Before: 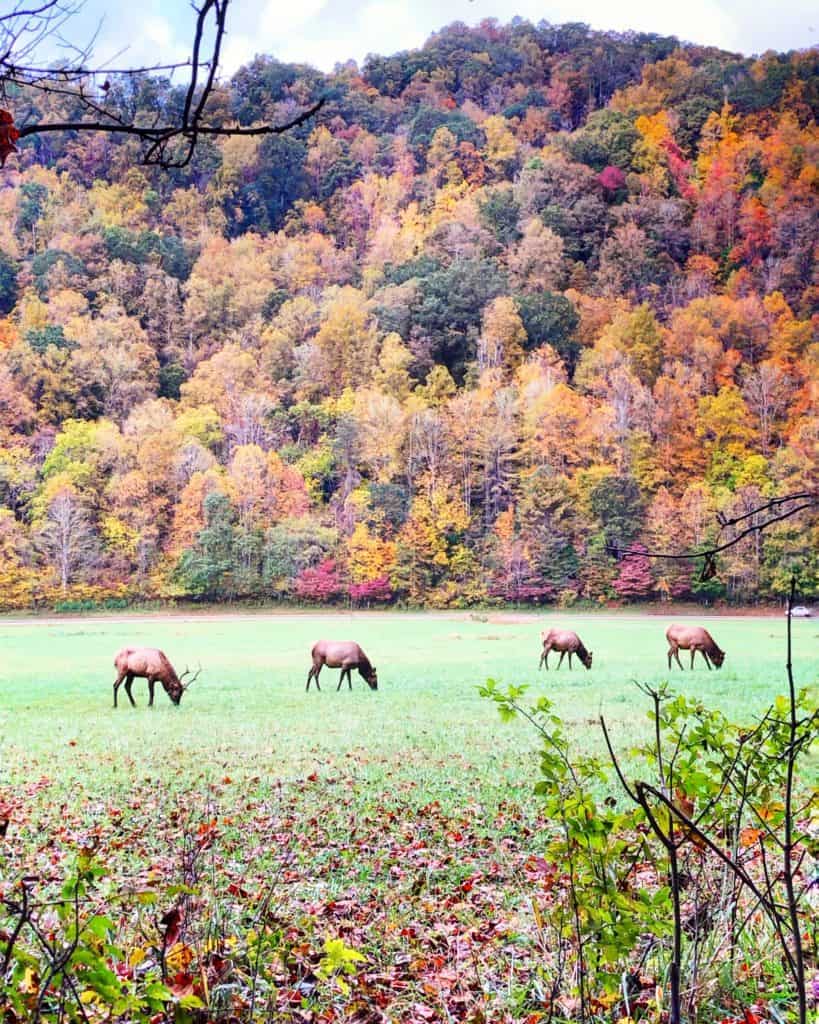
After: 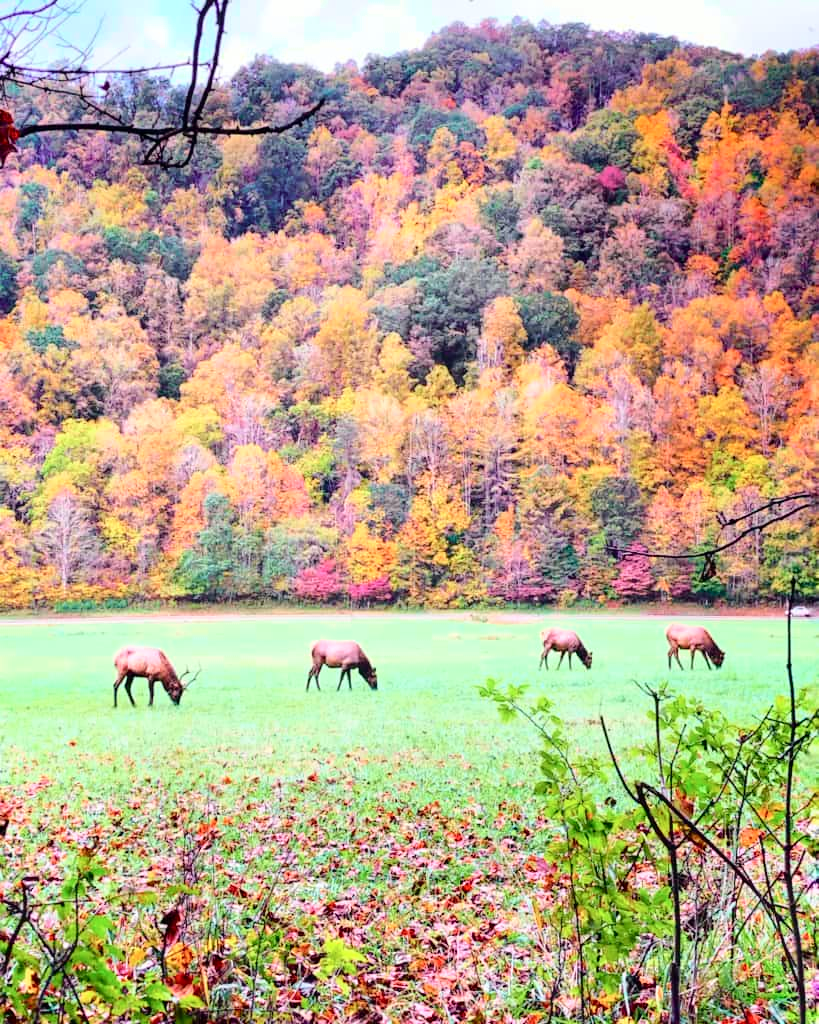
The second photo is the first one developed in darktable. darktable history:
tone curve: curves: ch0 [(0, 0) (0.051, 0.047) (0.102, 0.099) (0.228, 0.275) (0.432, 0.535) (0.695, 0.778) (0.908, 0.946) (1, 1)]; ch1 [(0, 0) (0.339, 0.298) (0.402, 0.363) (0.453, 0.413) (0.485, 0.469) (0.494, 0.493) (0.504, 0.501) (0.525, 0.534) (0.563, 0.595) (0.597, 0.638) (1, 1)]; ch2 [(0, 0) (0.48, 0.48) (0.504, 0.5) (0.539, 0.554) (0.59, 0.63) (0.642, 0.684) (0.824, 0.815) (1, 1)], color space Lab, independent channels, preserve colors none
